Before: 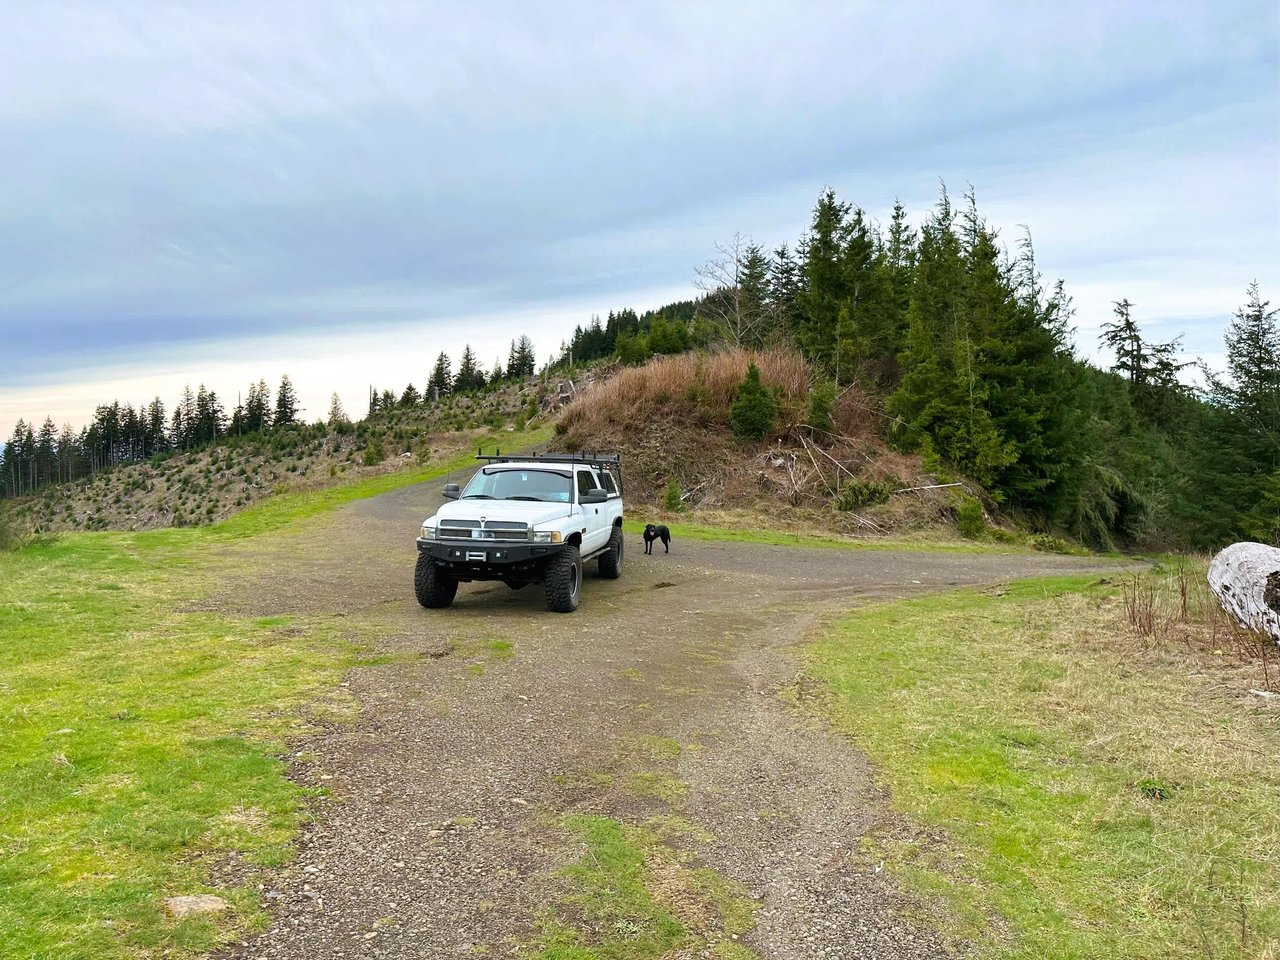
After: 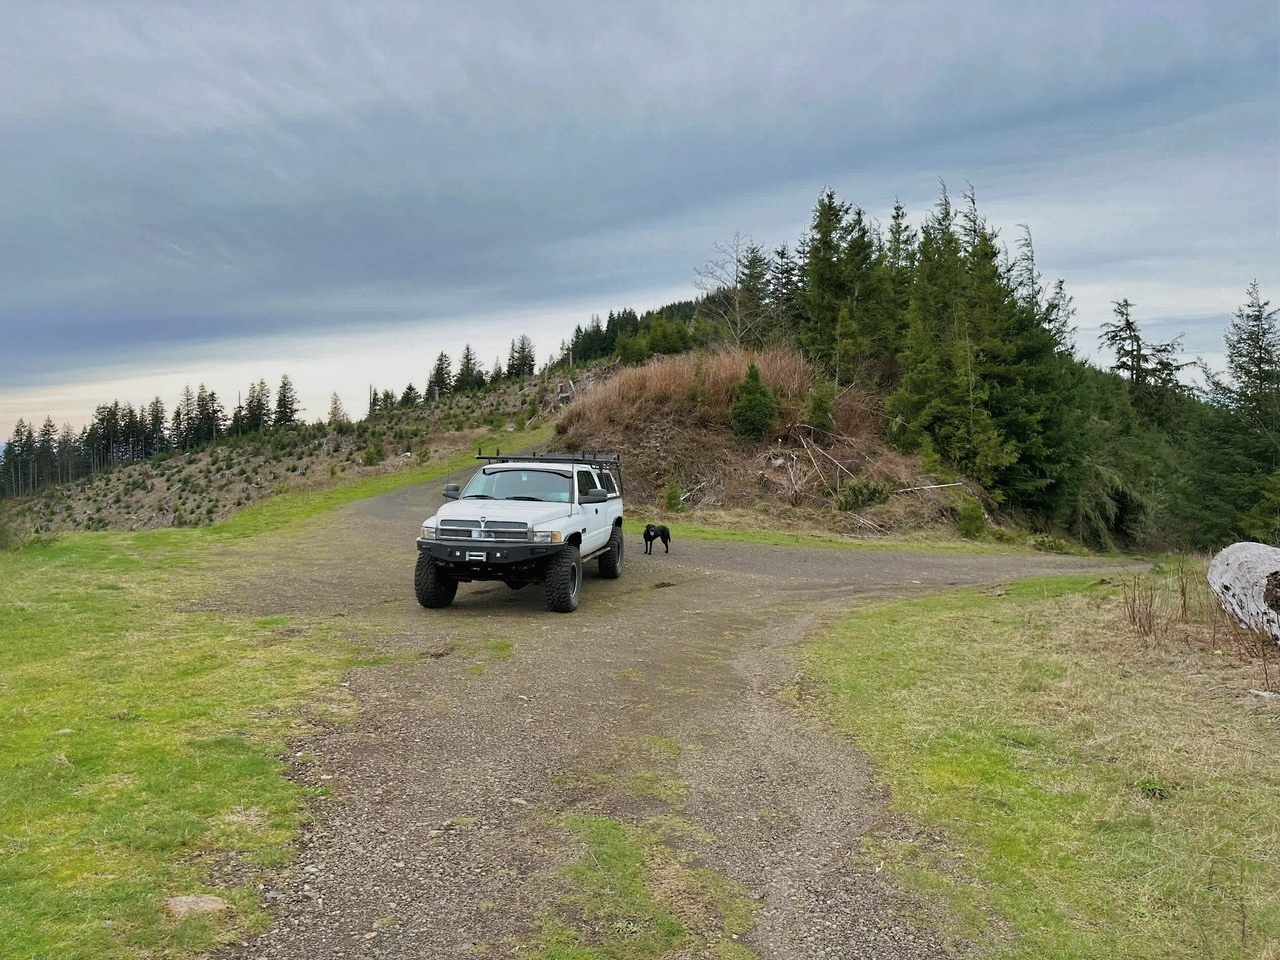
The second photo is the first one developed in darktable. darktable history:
shadows and highlights: shadows 39.5, highlights -59.86
contrast brightness saturation: saturation -0.163
exposure: exposure -0.218 EV, compensate highlight preservation false
sharpen: radius 5.338, amount 0.31, threshold 26.697
